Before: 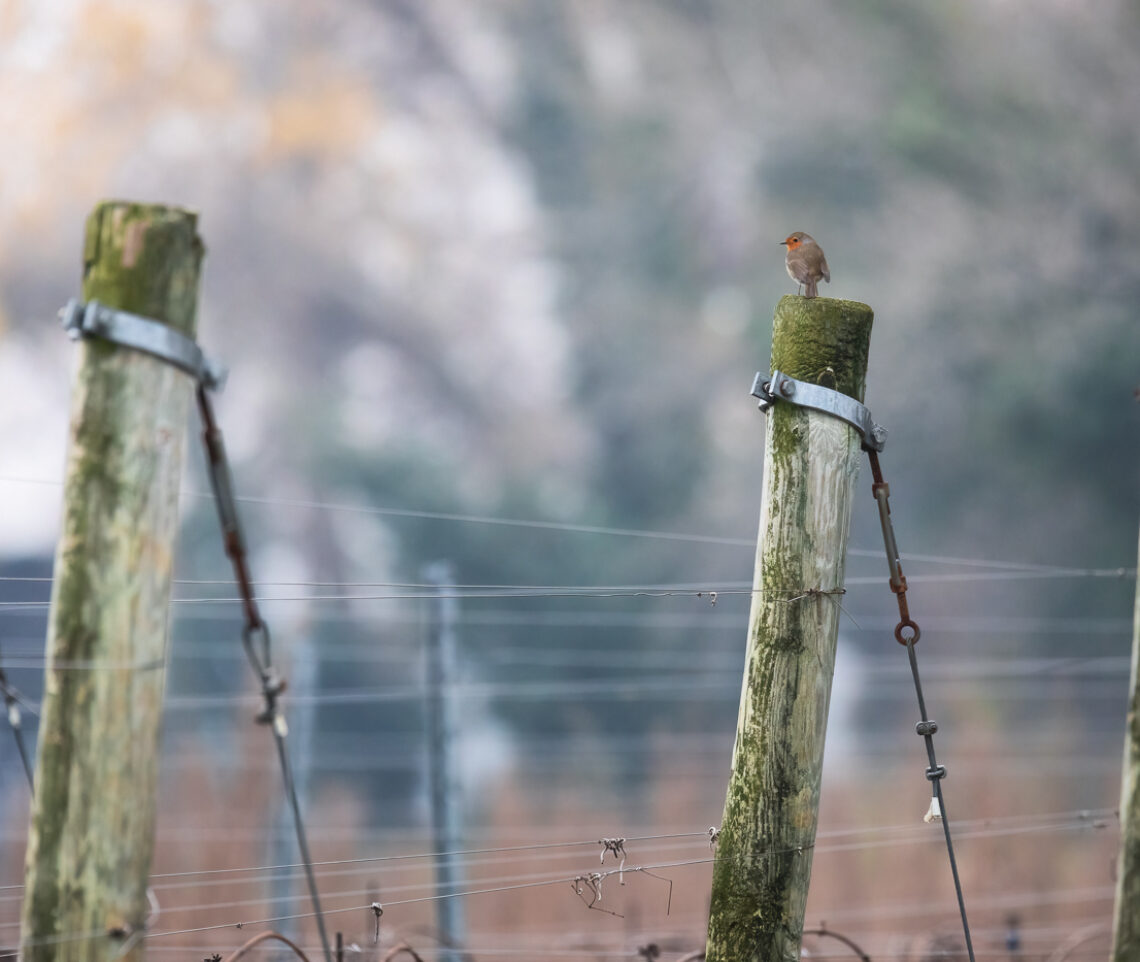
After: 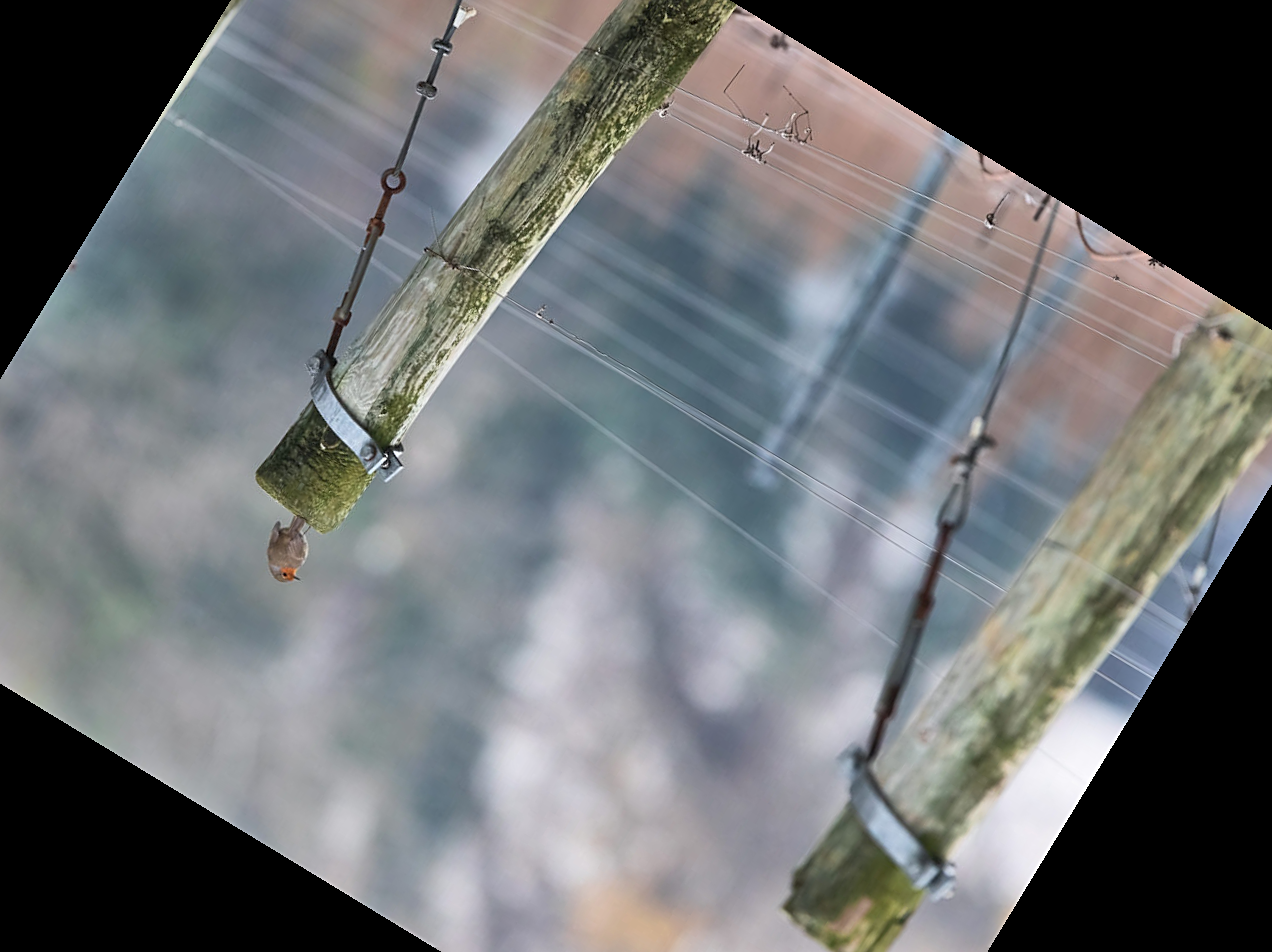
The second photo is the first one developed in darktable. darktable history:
crop and rotate: angle 148.68°, left 9.111%, top 15.603%, right 4.588%, bottom 17.041%
sharpen: on, module defaults
shadows and highlights: shadows 75, highlights -60.85, soften with gaussian
